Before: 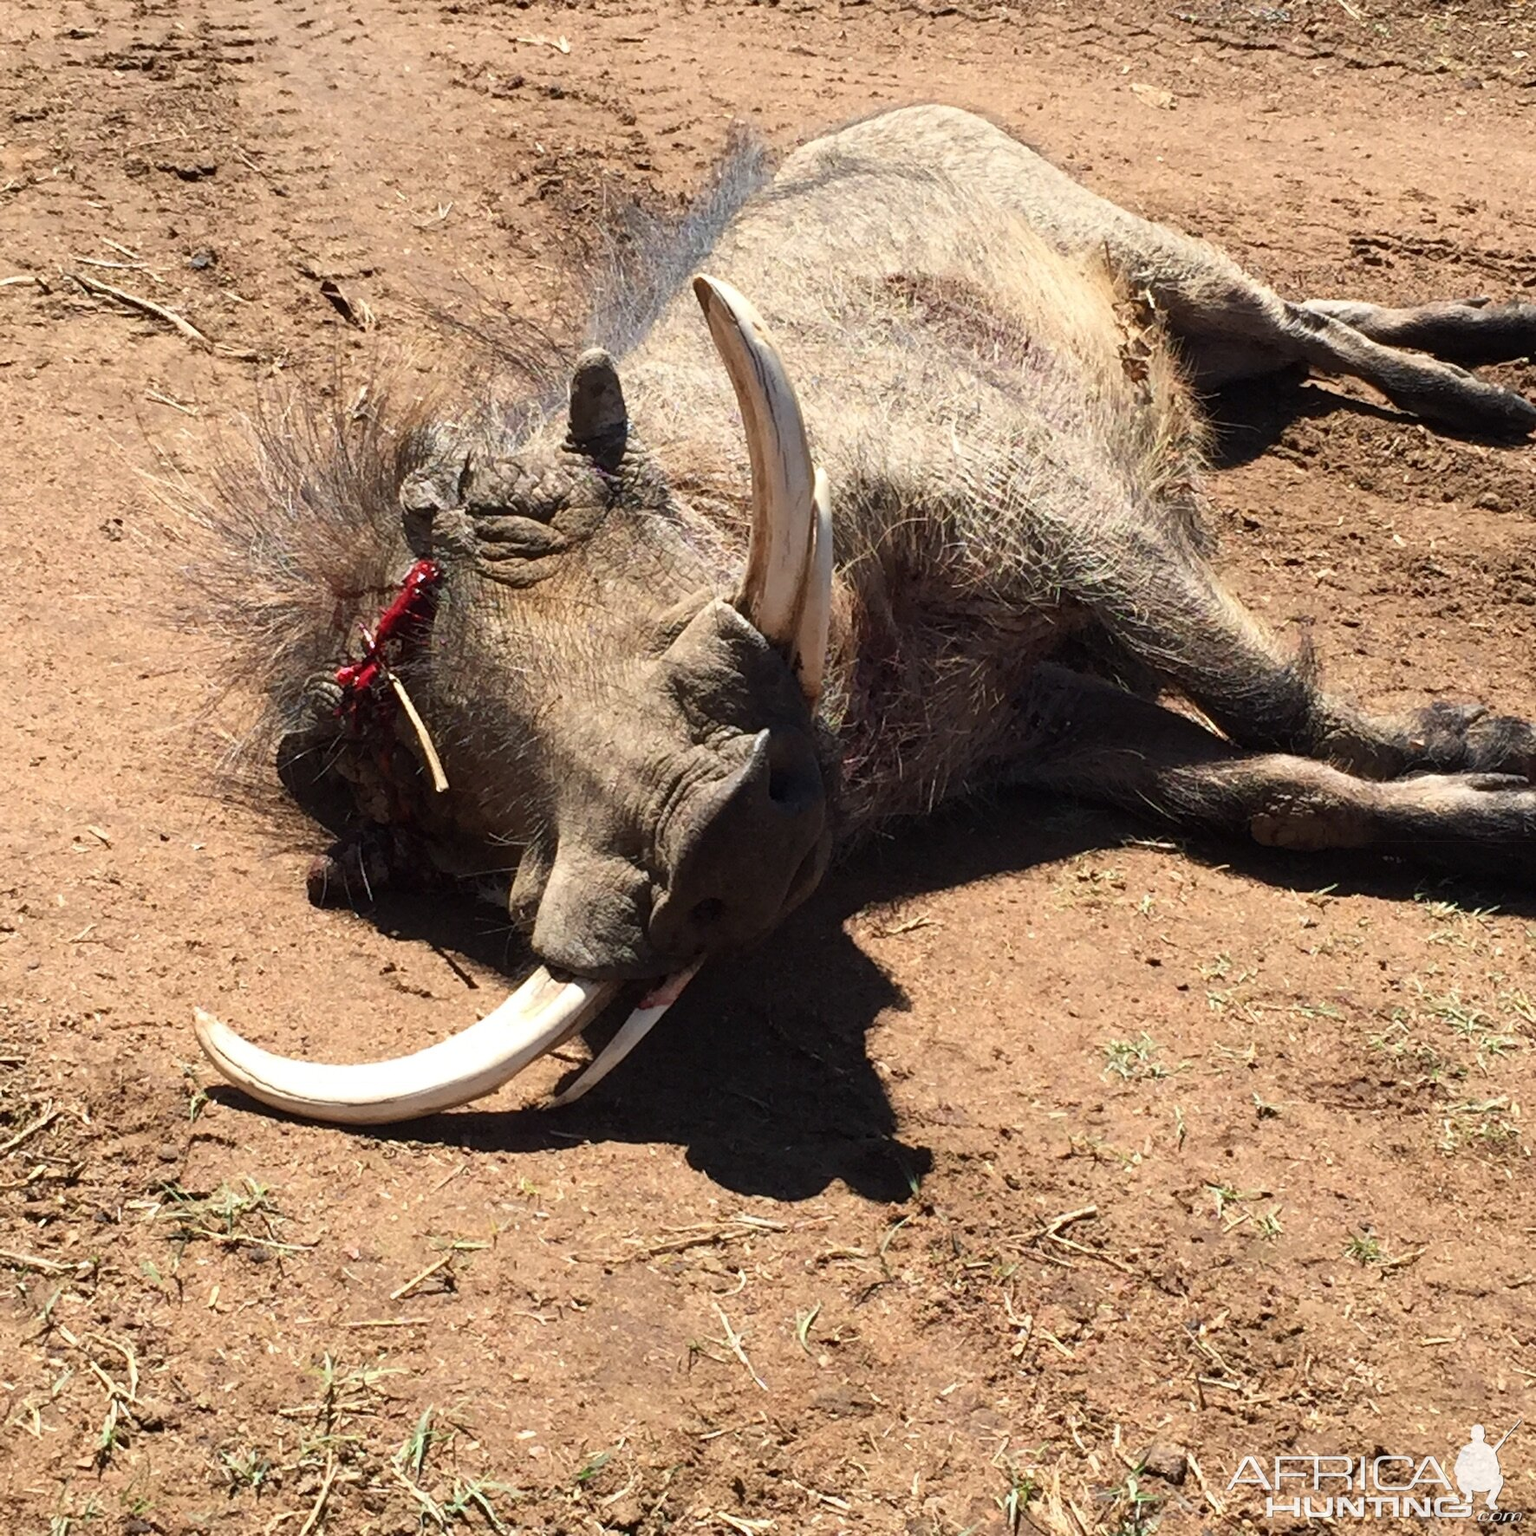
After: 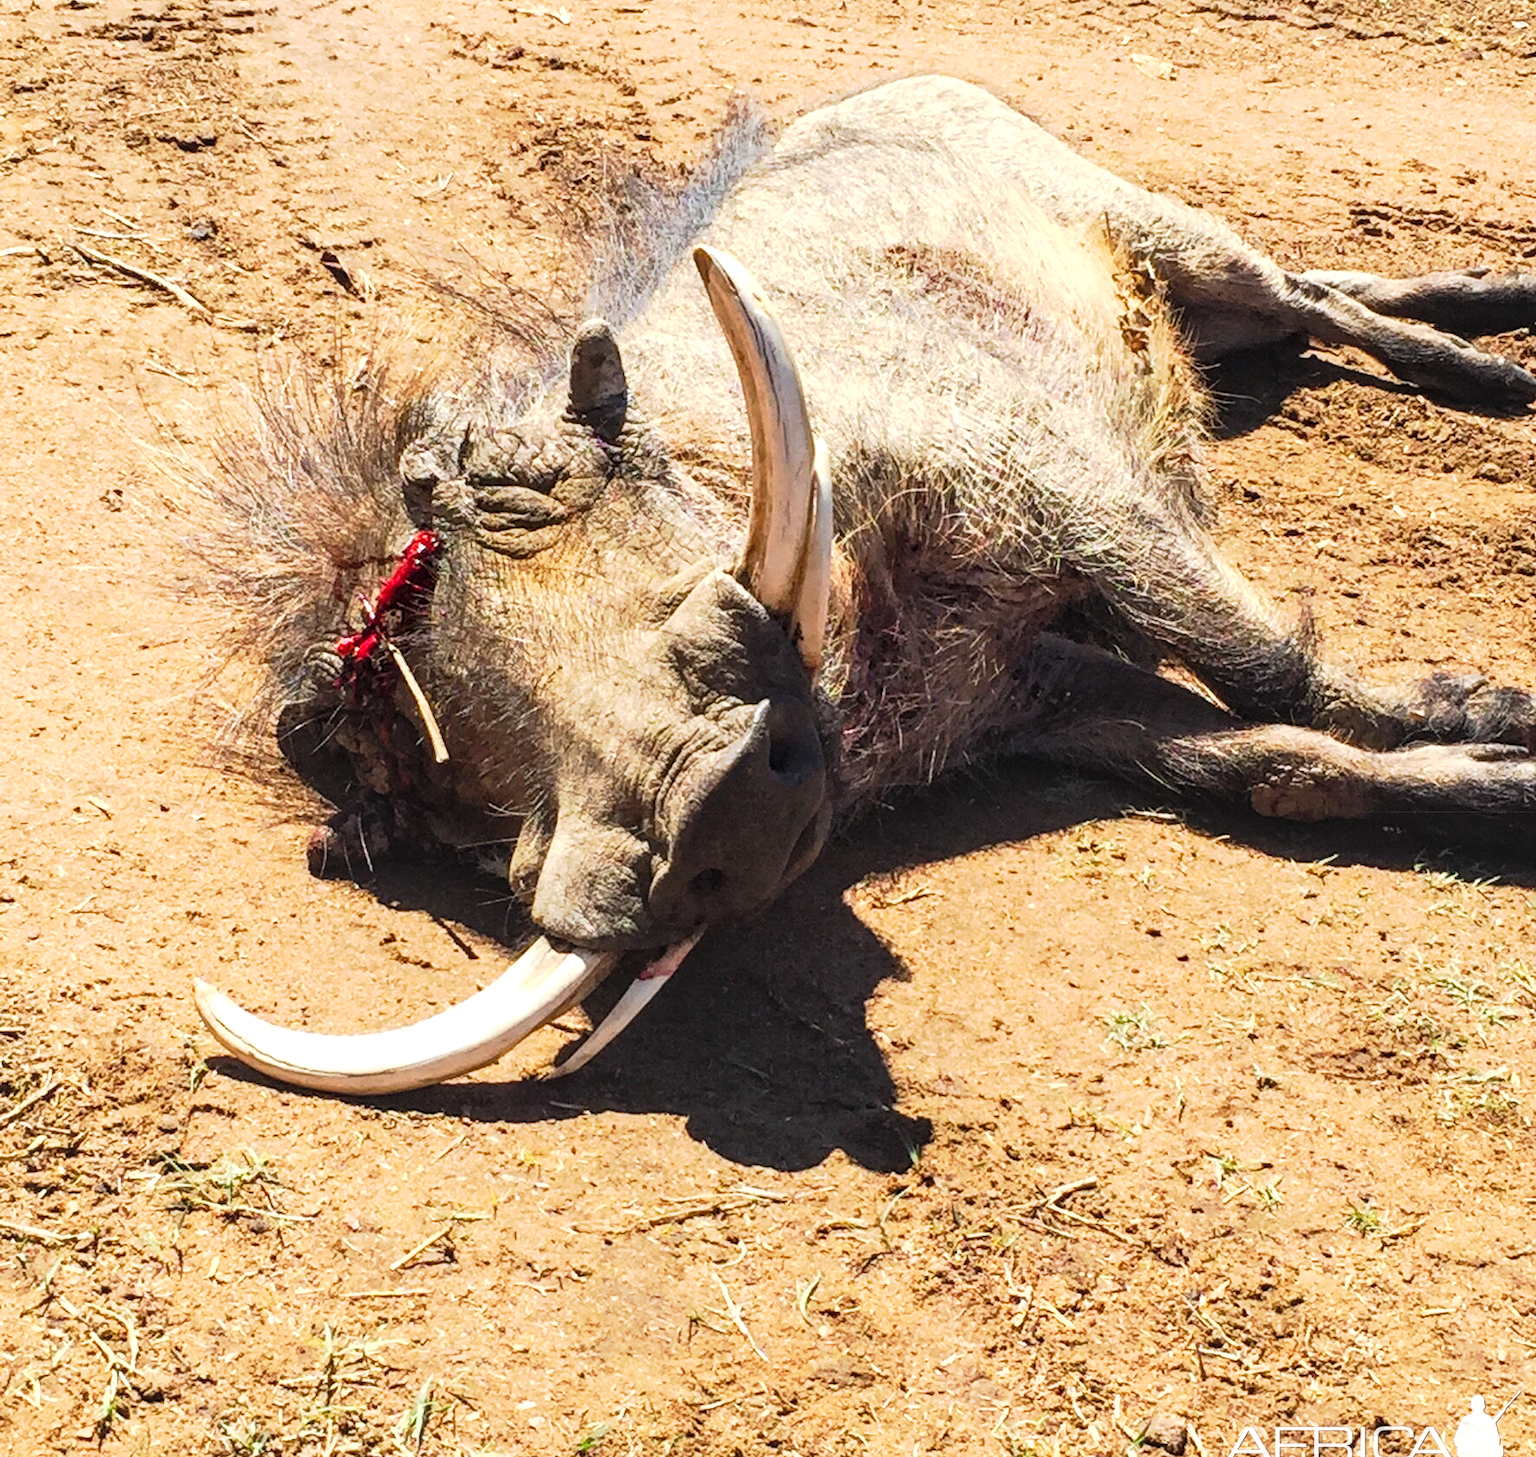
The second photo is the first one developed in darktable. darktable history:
color balance rgb: perceptual saturation grading › global saturation 31.09%, perceptual brilliance grading › highlights 10.057%, perceptual brilliance grading › shadows -4.541%
crop and rotate: top 1.941%, bottom 3.184%
contrast brightness saturation: brightness 0.154
tone curve: curves: ch0 [(0, 0.006) (0.037, 0.022) (0.123, 0.105) (0.19, 0.173) (0.277, 0.279) (0.474, 0.517) (0.597, 0.662) (0.687, 0.774) (0.855, 0.891) (1, 0.982)]; ch1 [(0, 0) (0.243, 0.245) (0.422, 0.415) (0.493, 0.495) (0.508, 0.503) (0.544, 0.552) (0.557, 0.582) (0.626, 0.672) (0.694, 0.732) (1, 1)]; ch2 [(0, 0) (0.249, 0.216) (0.356, 0.329) (0.424, 0.442) (0.476, 0.483) (0.498, 0.5) (0.517, 0.519) (0.532, 0.539) (0.562, 0.596) (0.614, 0.662) (0.706, 0.757) (0.808, 0.809) (0.991, 0.968)], preserve colors none
local contrast: on, module defaults
